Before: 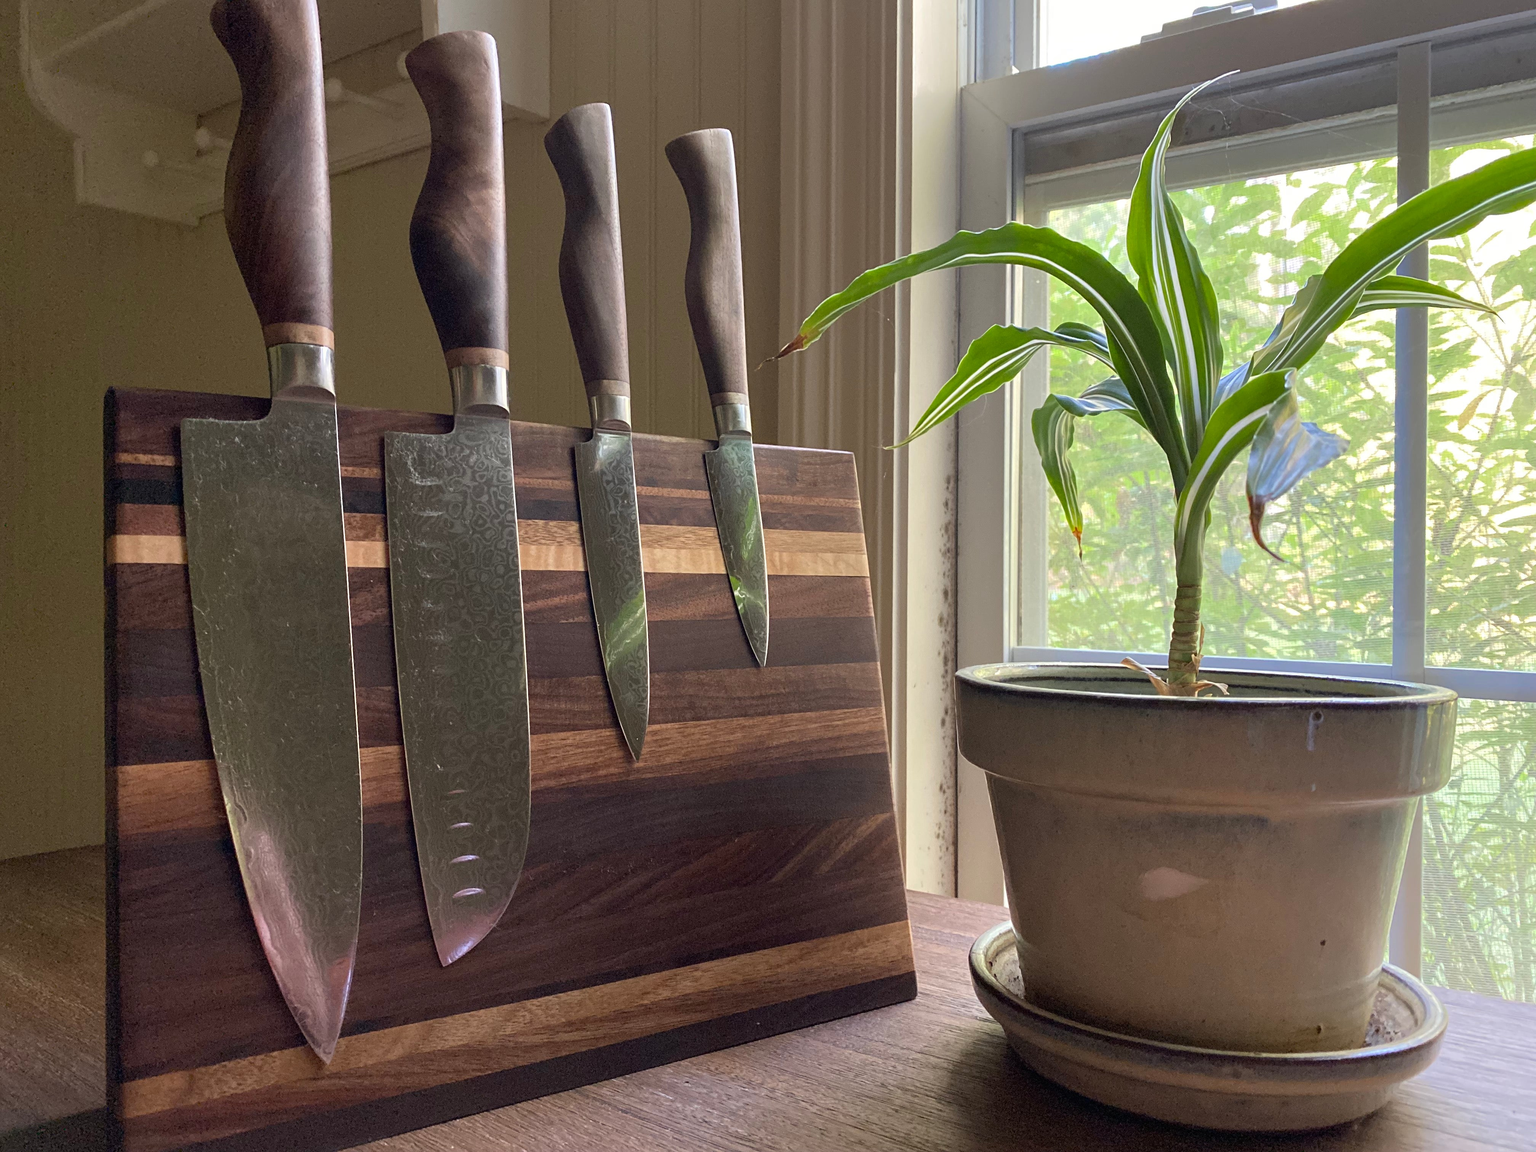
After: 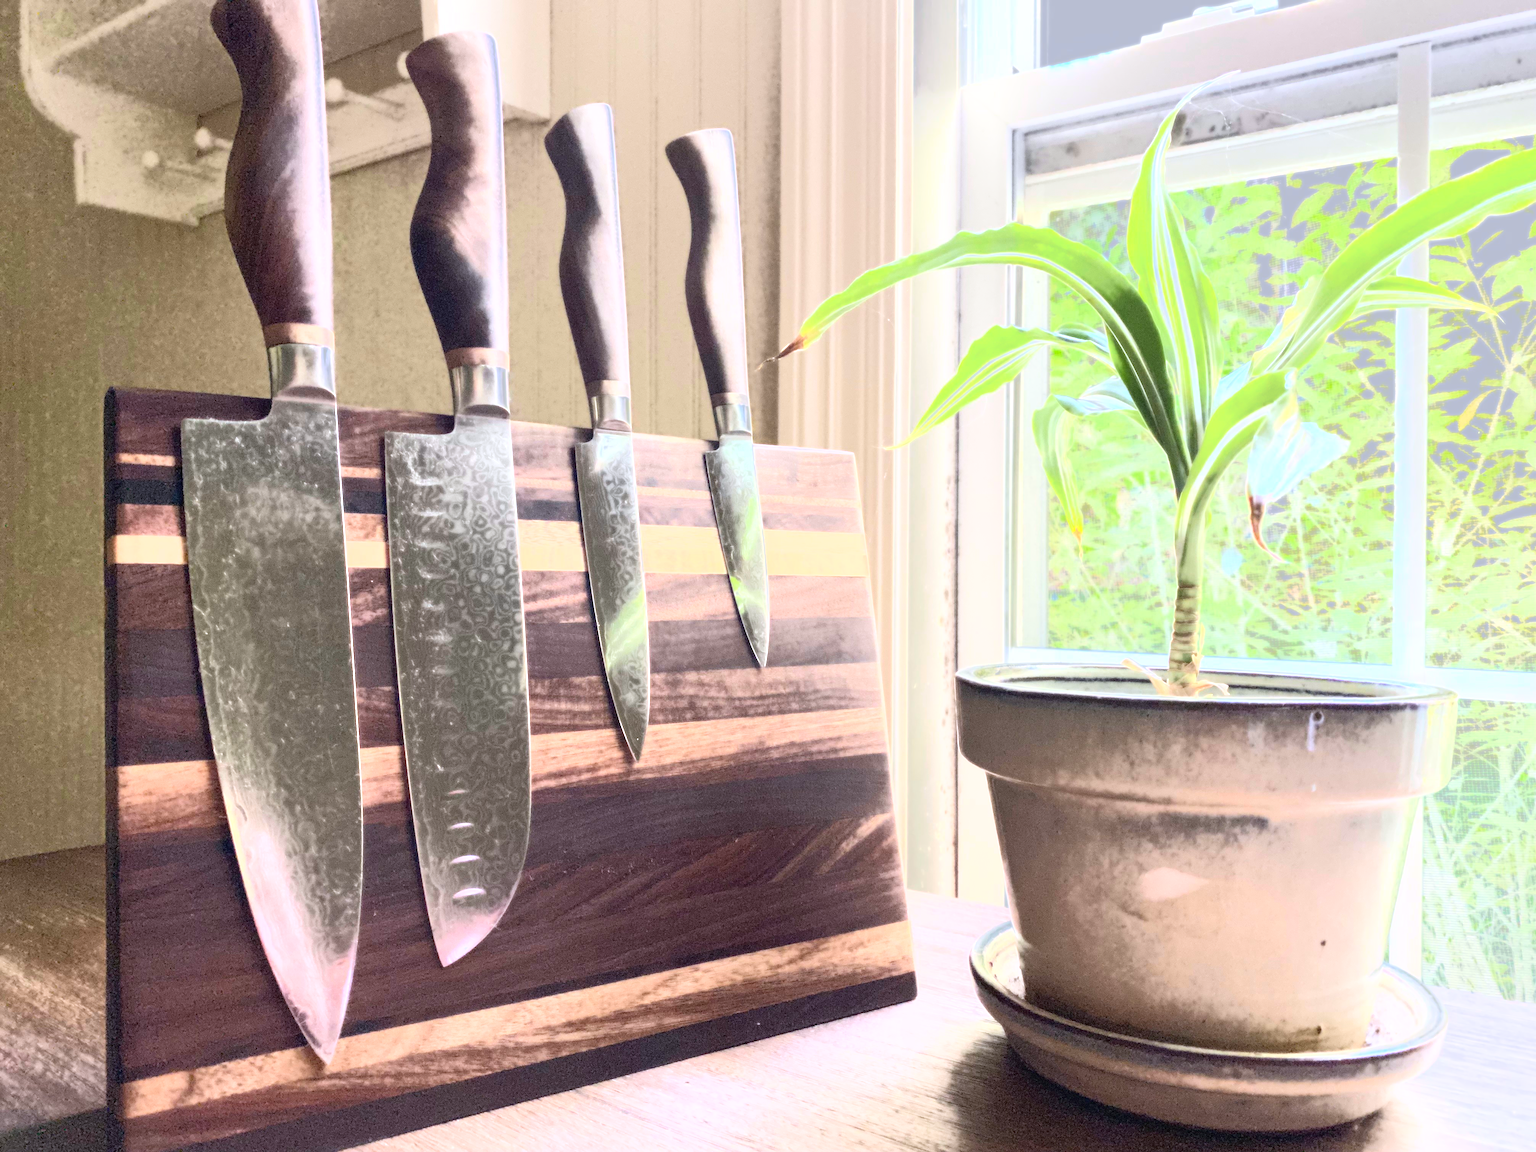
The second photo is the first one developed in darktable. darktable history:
exposure: black level correction 0, exposure 1.379 EV, compensate exposure bias true, compensate highlight preservation false
bloom: size 0%, threshold 54.82%, strength 8.31%
color calibration: illuminant as shot in camera, x 0.358, y 0.373, temperature 4628.91 K
